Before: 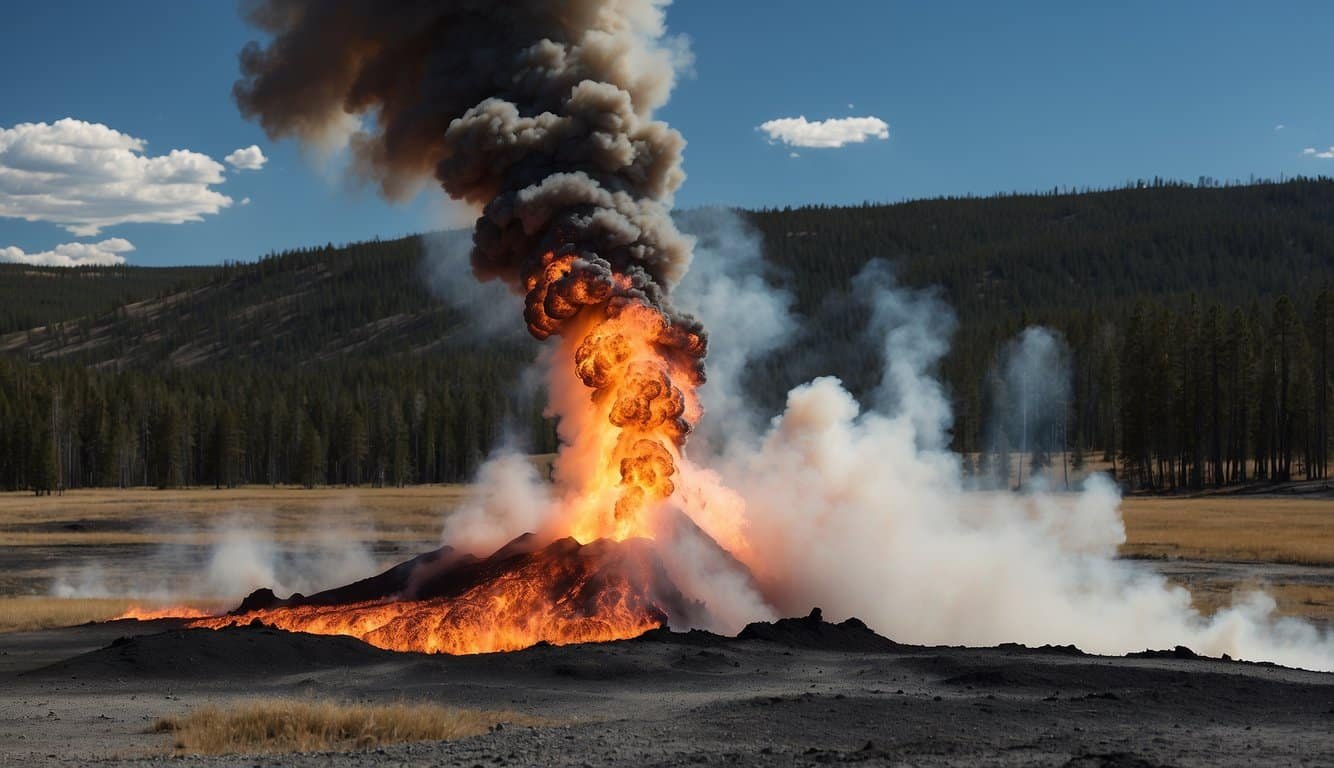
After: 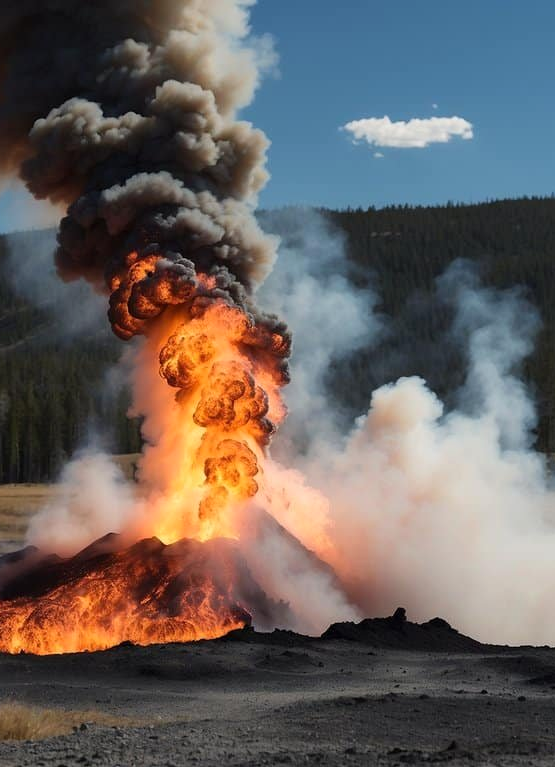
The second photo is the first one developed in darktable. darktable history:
crop: left 31.229%, right 27.105%
base curve: curves: ch0 [(0, 0) (0.472, 0.508) (1, 1)]
